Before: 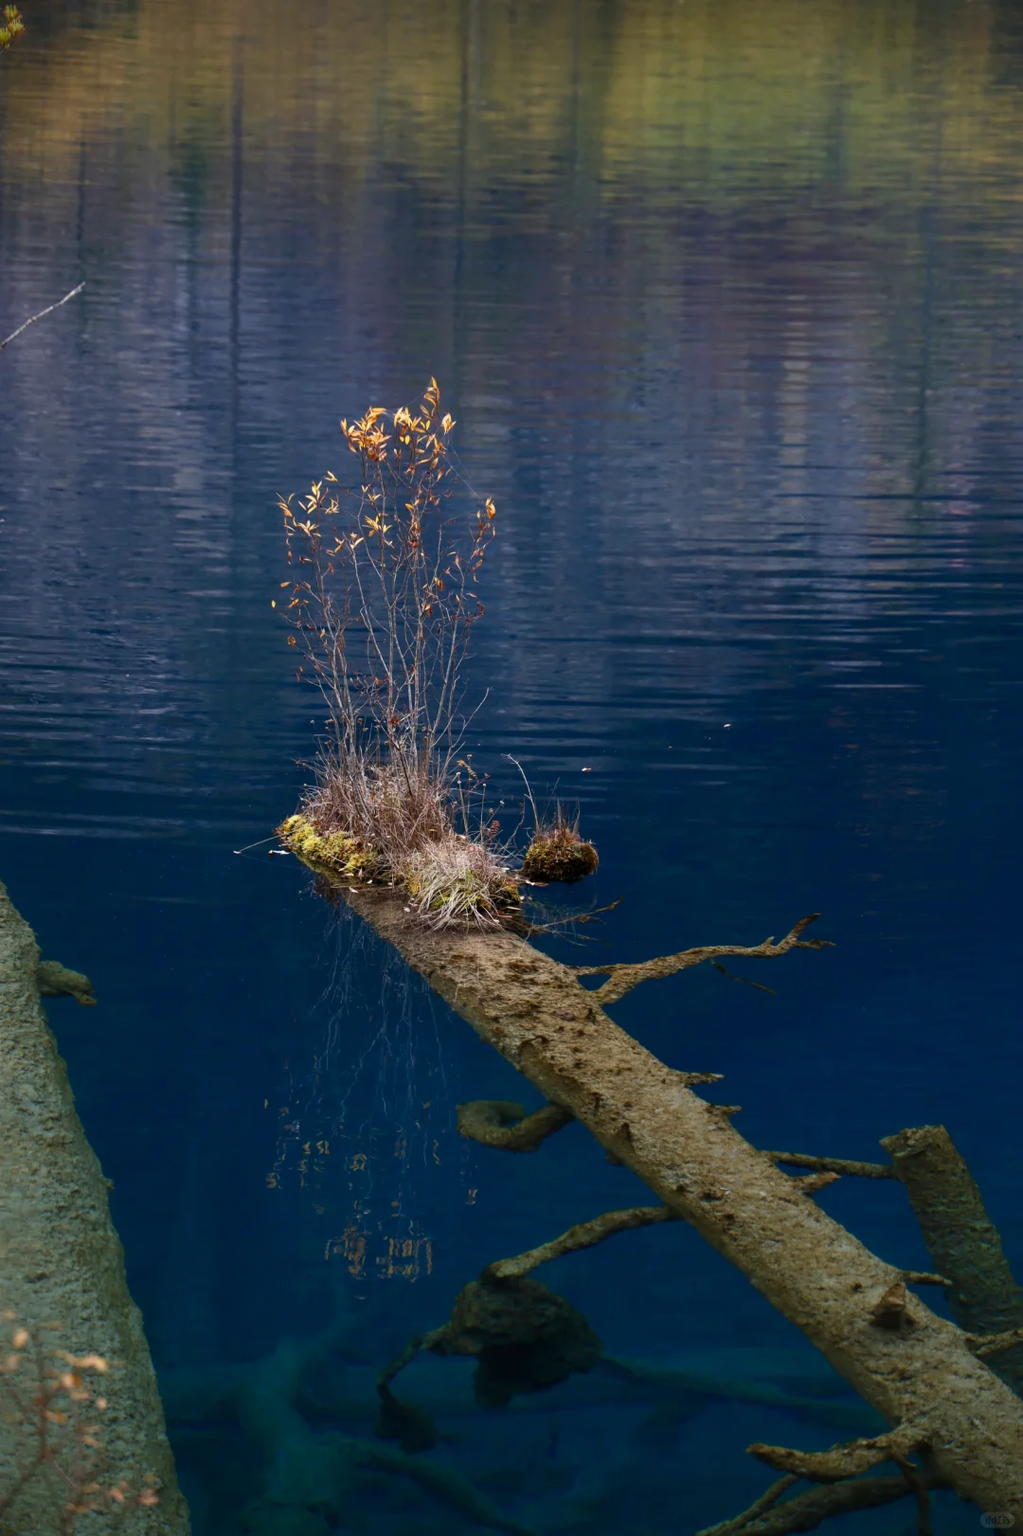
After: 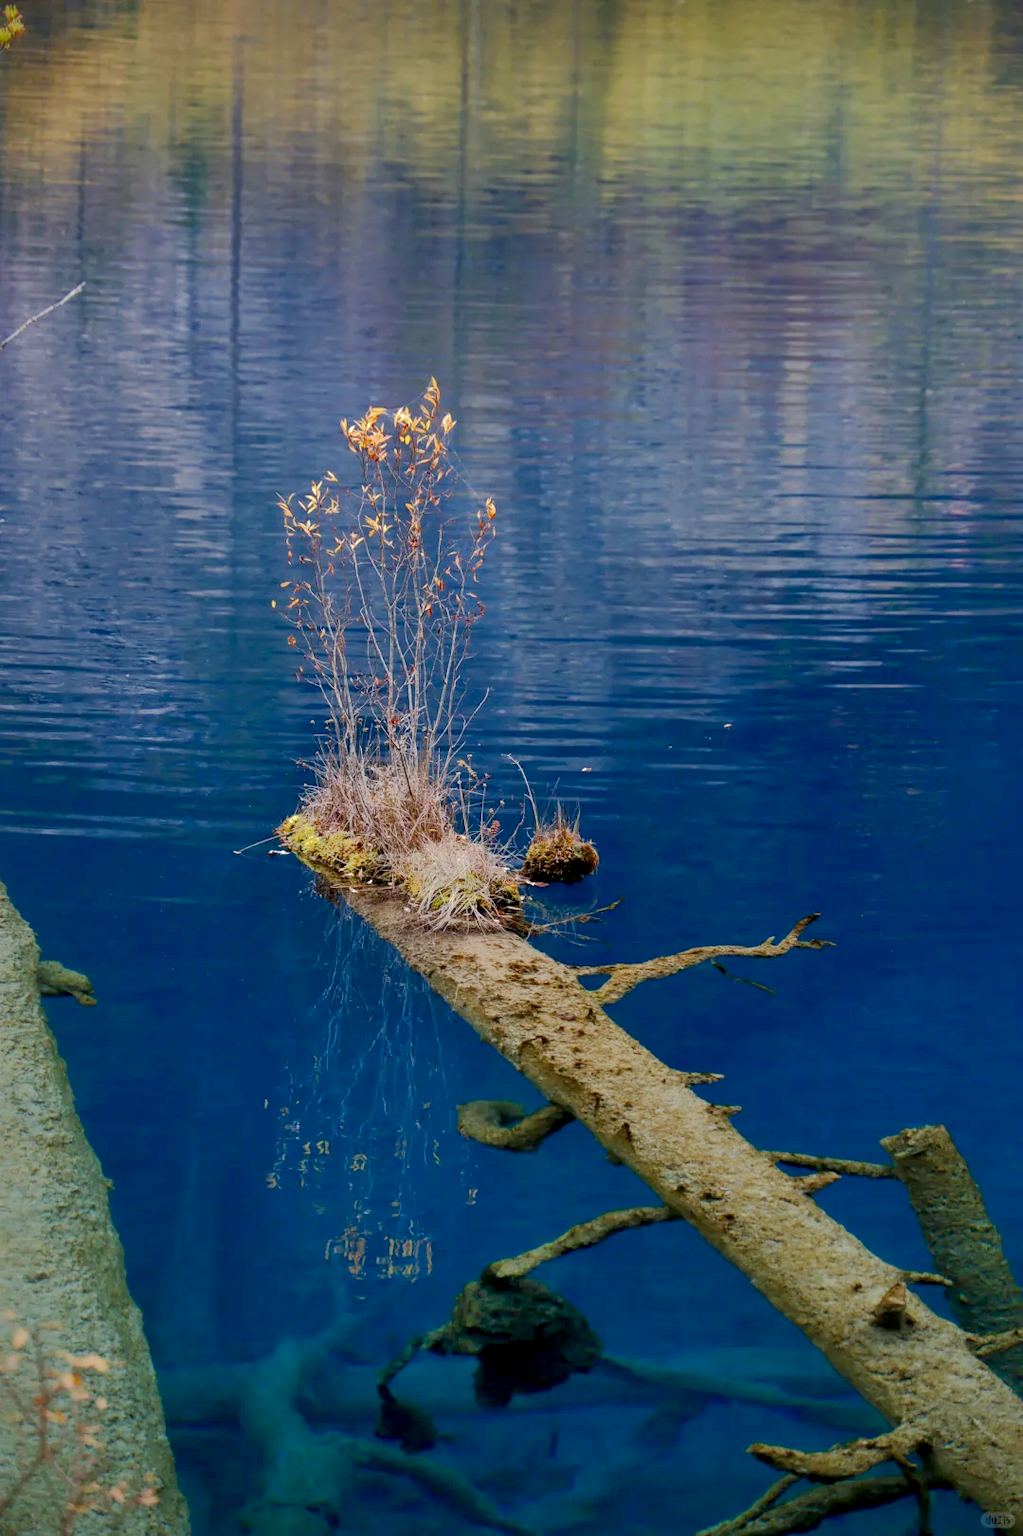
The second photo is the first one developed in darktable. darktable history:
exposure: black level correction 0.005, exposure 0.286 EV, compensate highlight preservation false
shadows and highlights: shadows 38.43, highlights -74.54
base curve: curves: ch0 [(0, 0) (0.158, 0.273) (0.879, 0.895) (1, 1)], preserve colors none
